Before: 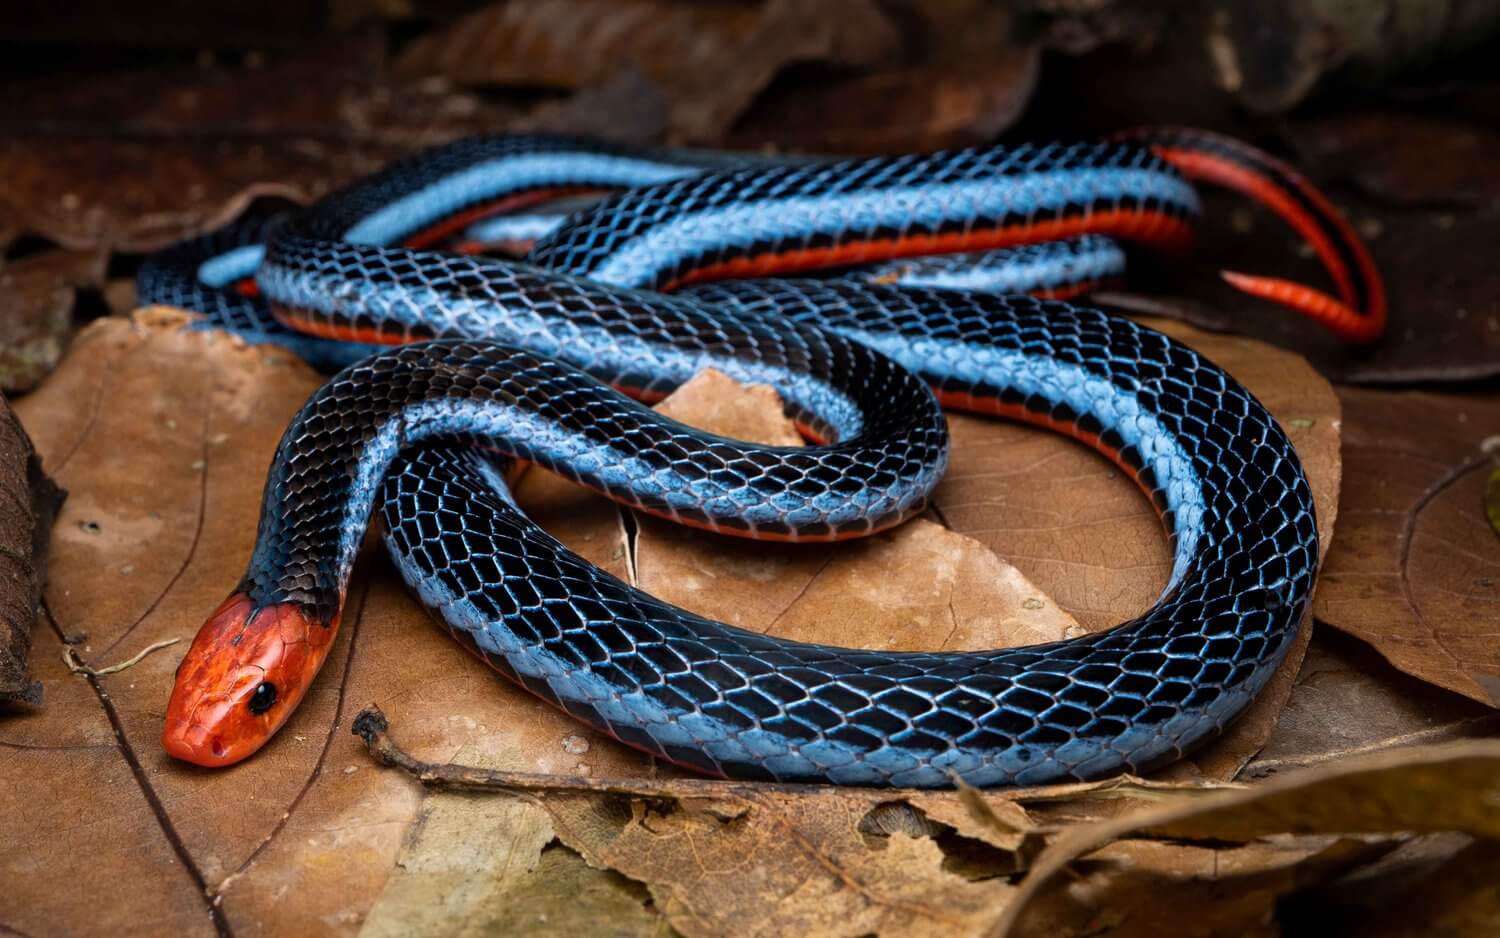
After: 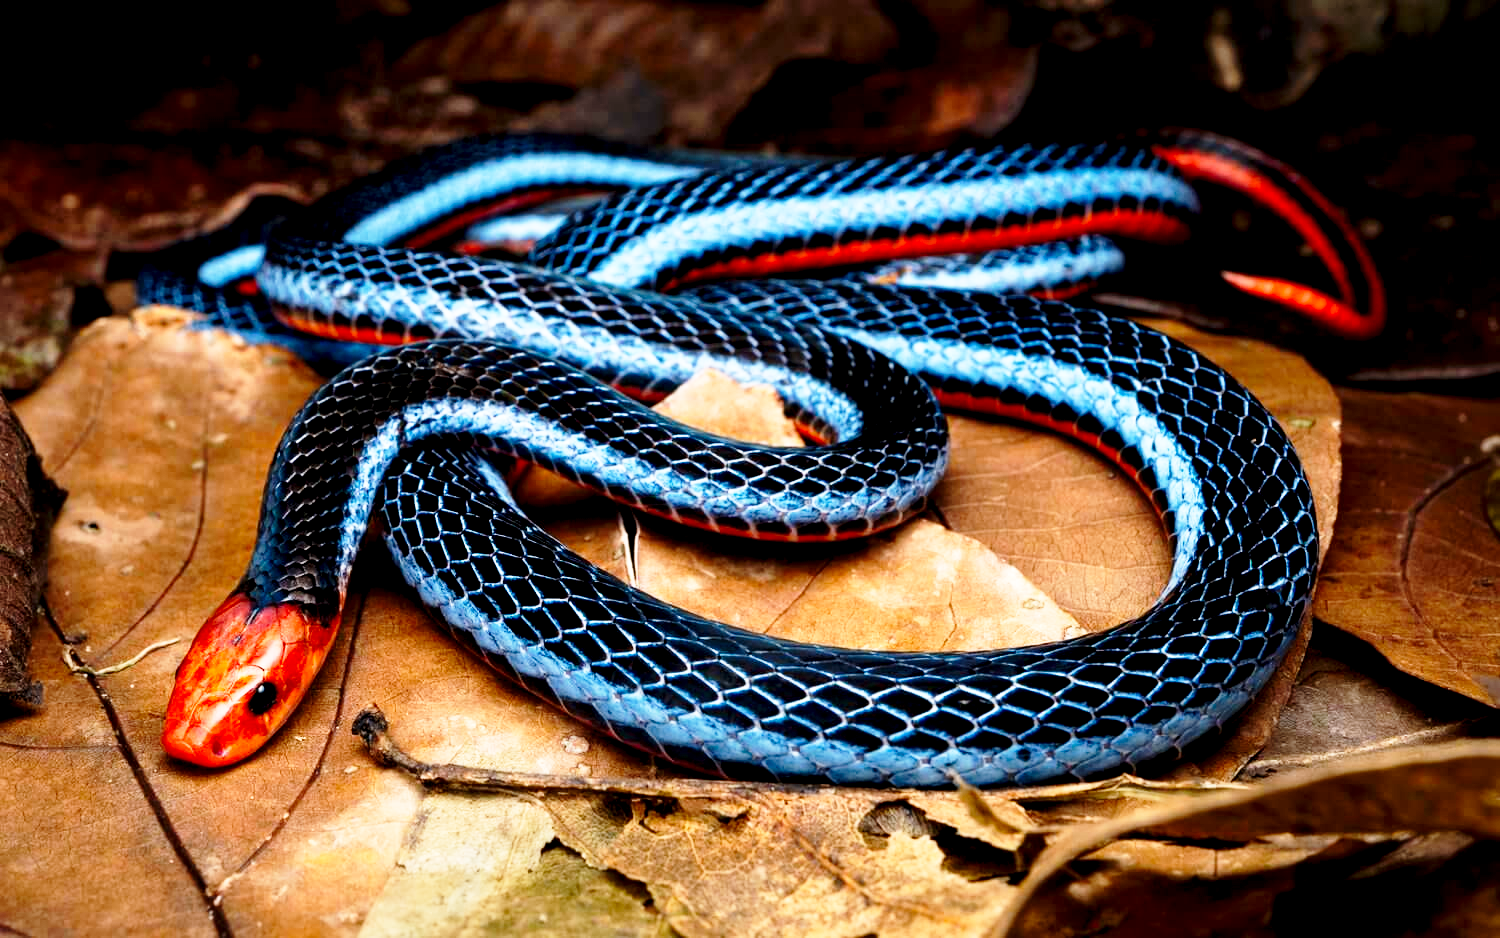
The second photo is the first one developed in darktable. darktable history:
base curve: curves: ch0 [(0, 0) (0.026, 0.03) (0.109, 0.232) (0.351, 0.748) (0.669, 0.968) (1, 1)], preserve colors none
exposure: black level correction 0.01, exposure 0.011 EV, compensate highlight preservation false
